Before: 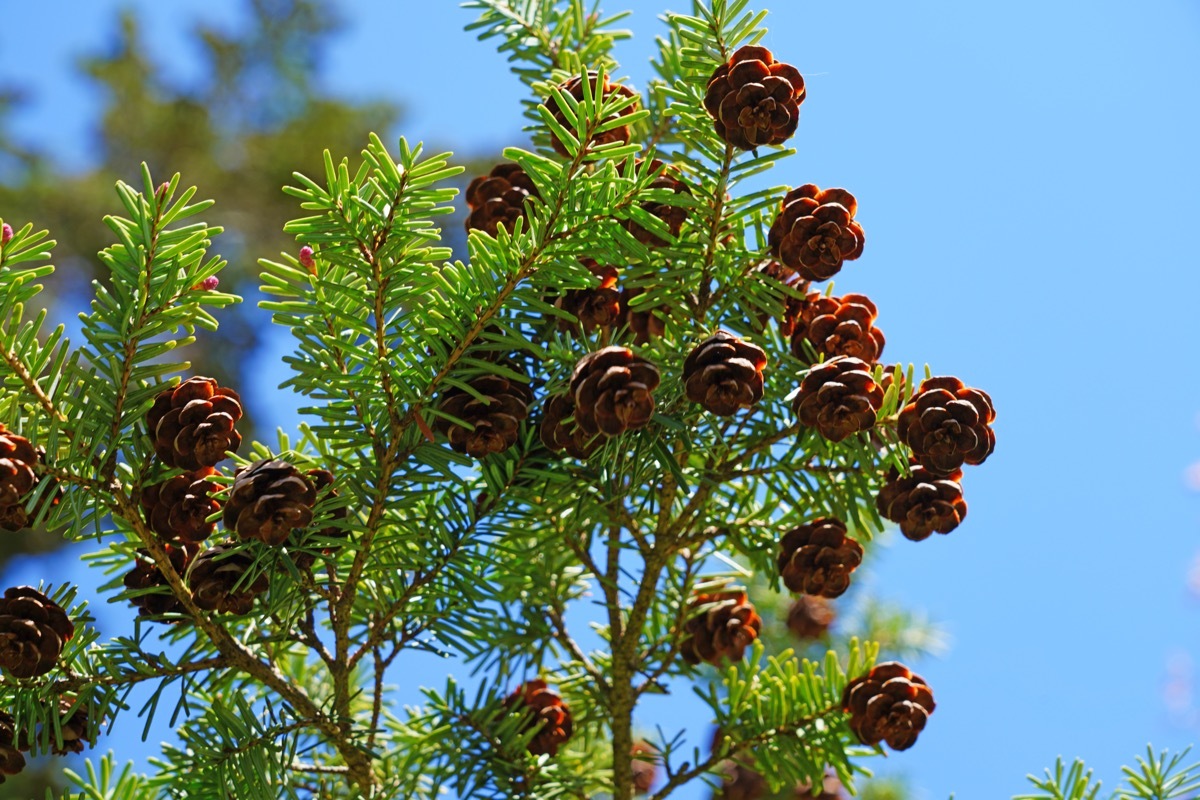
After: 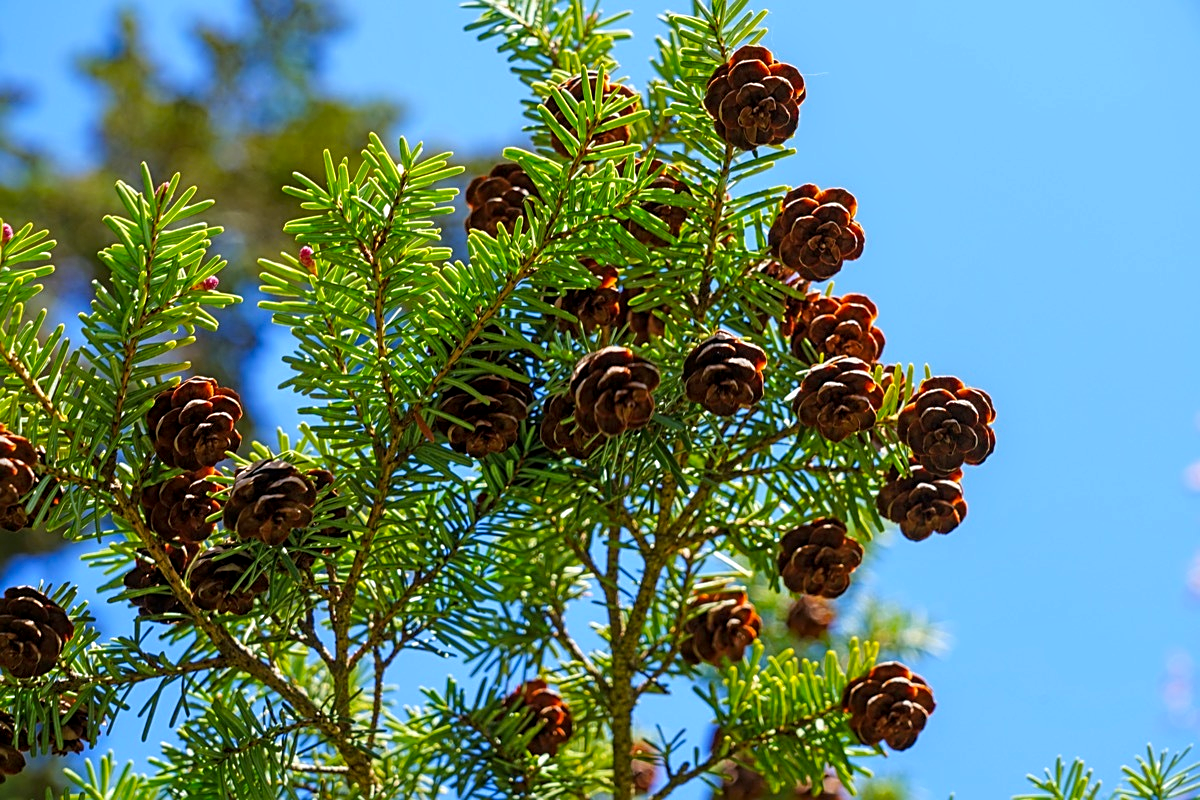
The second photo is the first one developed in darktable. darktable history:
local contrast: detail 130%
sharpen: on, module defaults
color balance rgb: linear chroma grading › global chroma 14.782%, perceptual saturation grading › global saturation 0.692%
